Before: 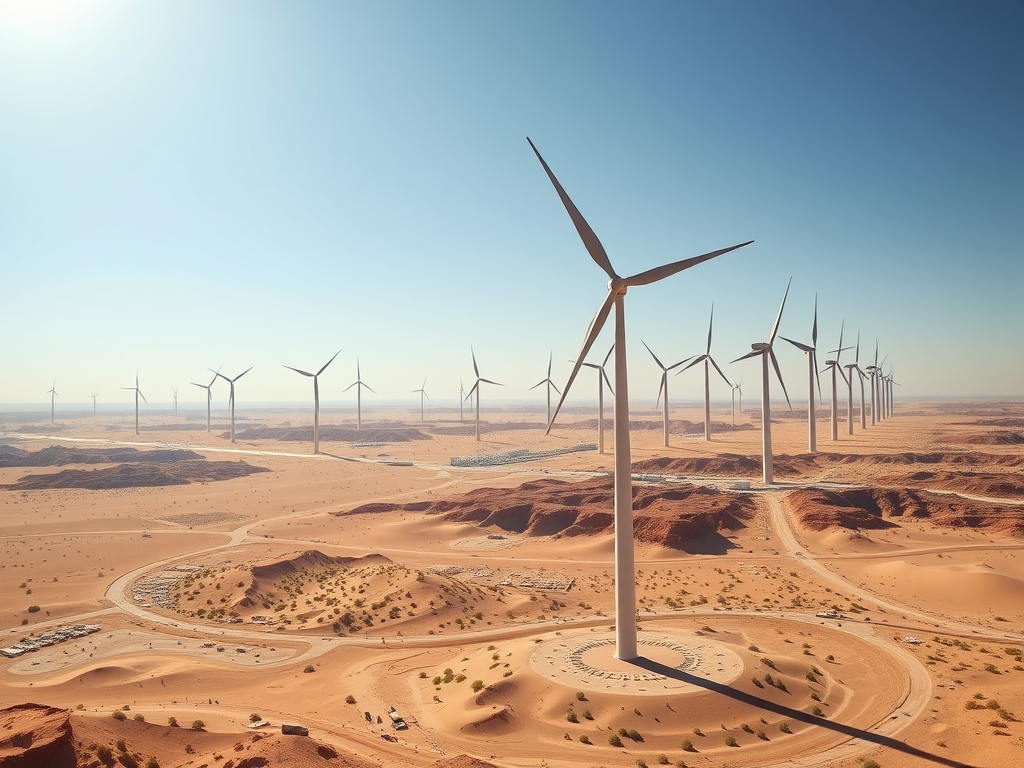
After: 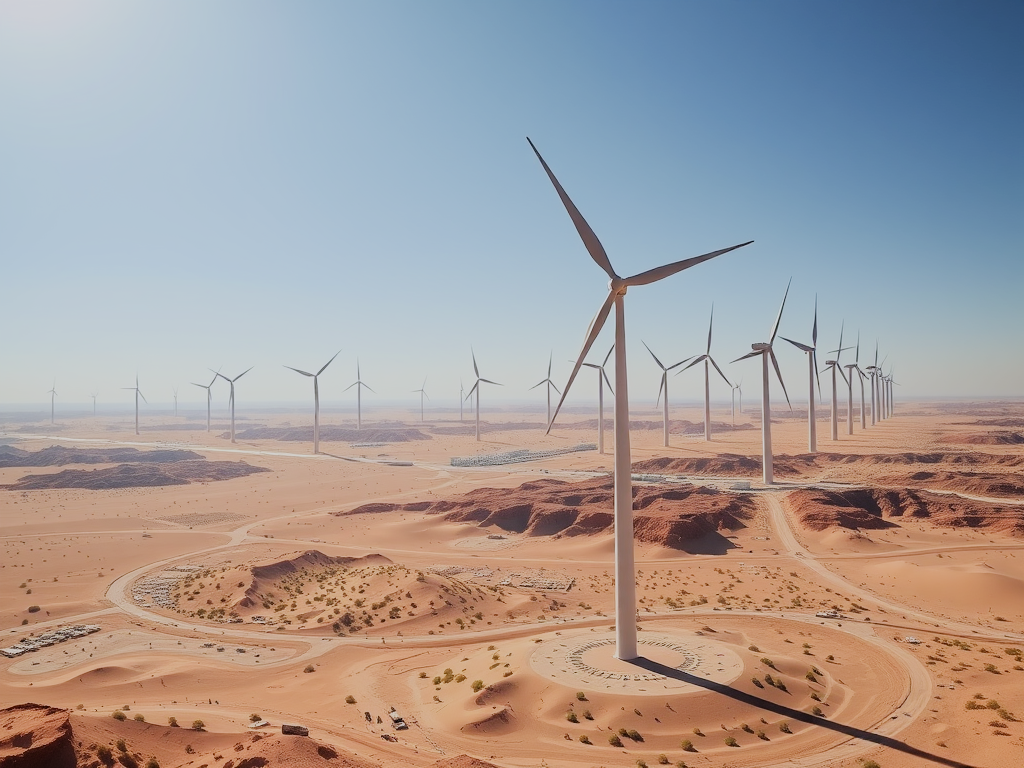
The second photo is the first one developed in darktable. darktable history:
white balance: red 0.984, blue 1.059
exposure: black level correction 0.001, exposure 0.191 EV, compensate highlight preservation false
filmic rgb: black relative exposure -6.98 EV, white relative exposure 5.63 EV, hardness 2.86
